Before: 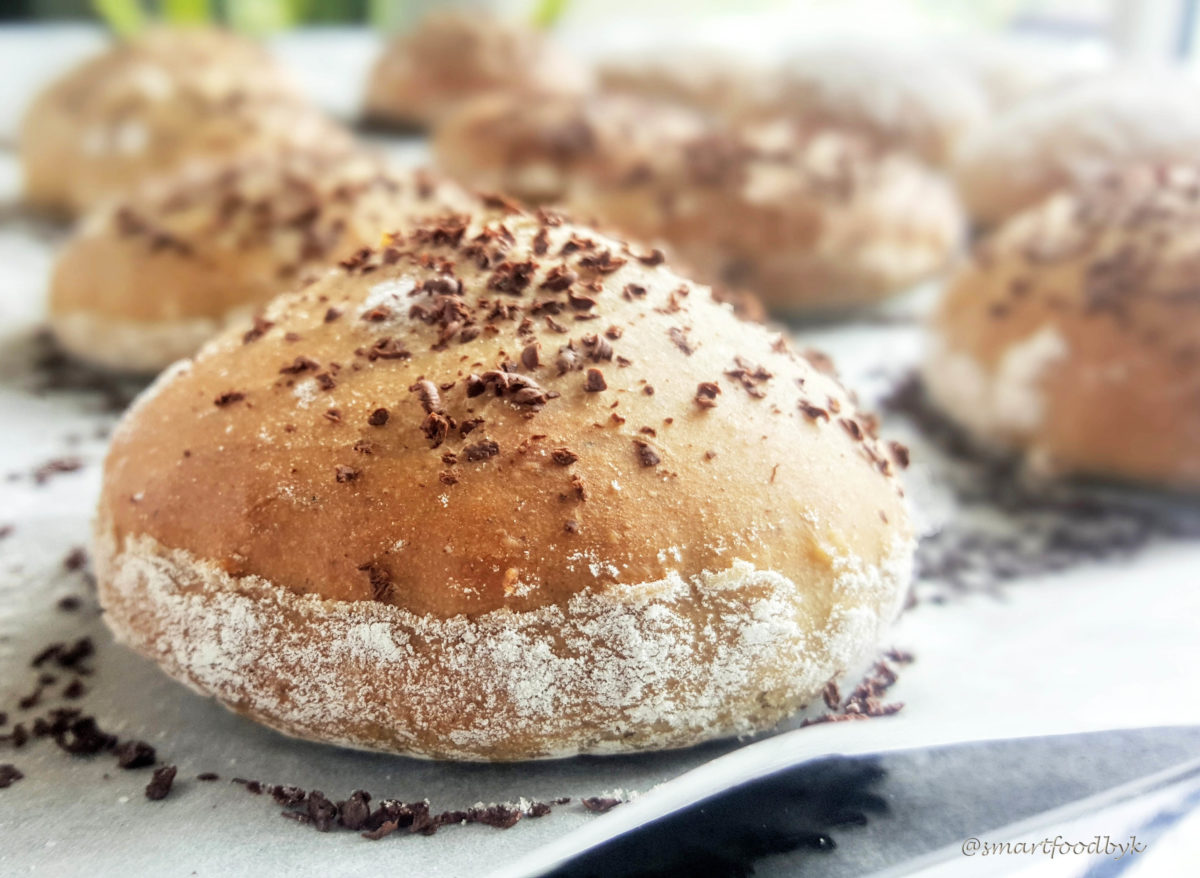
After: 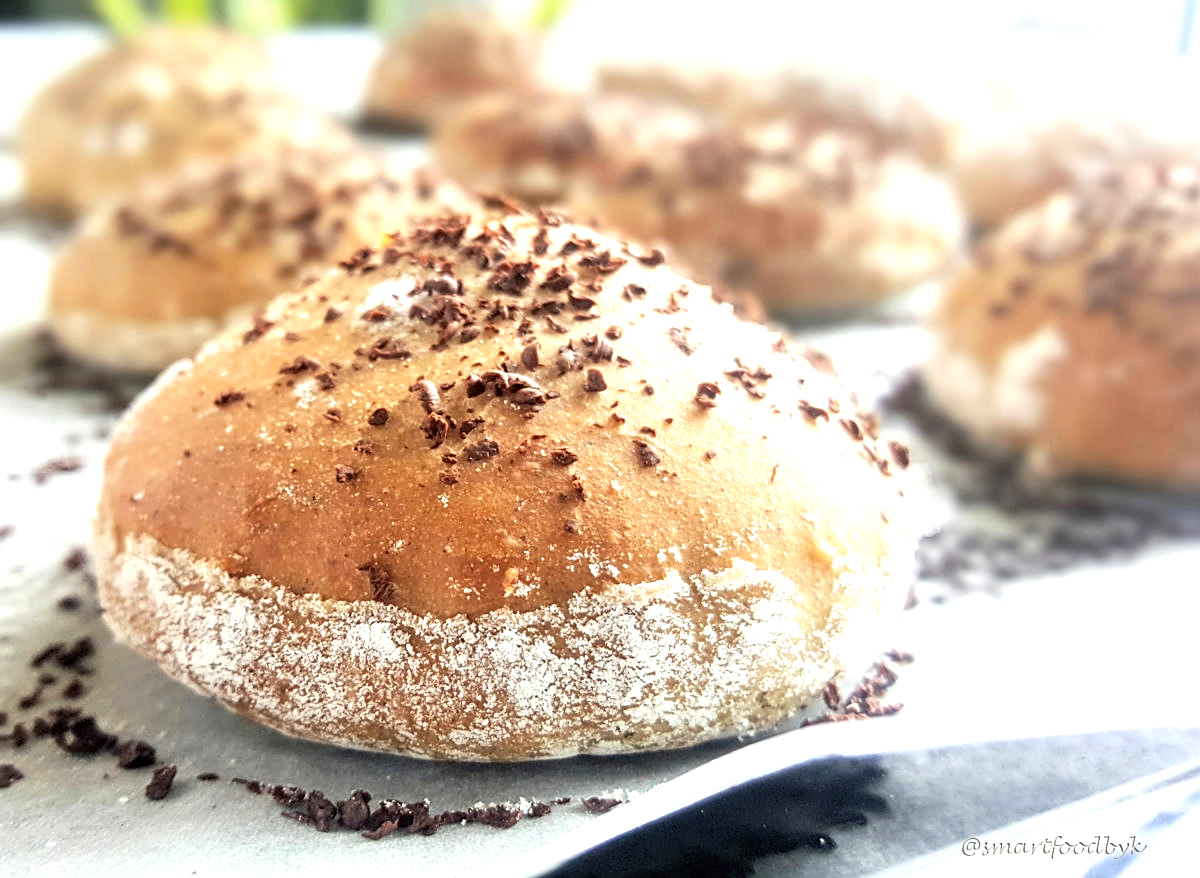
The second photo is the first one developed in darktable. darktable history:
sharpen: on, module defaults
exposure: exposure 0.566 EV, compensate highlight preservation false
